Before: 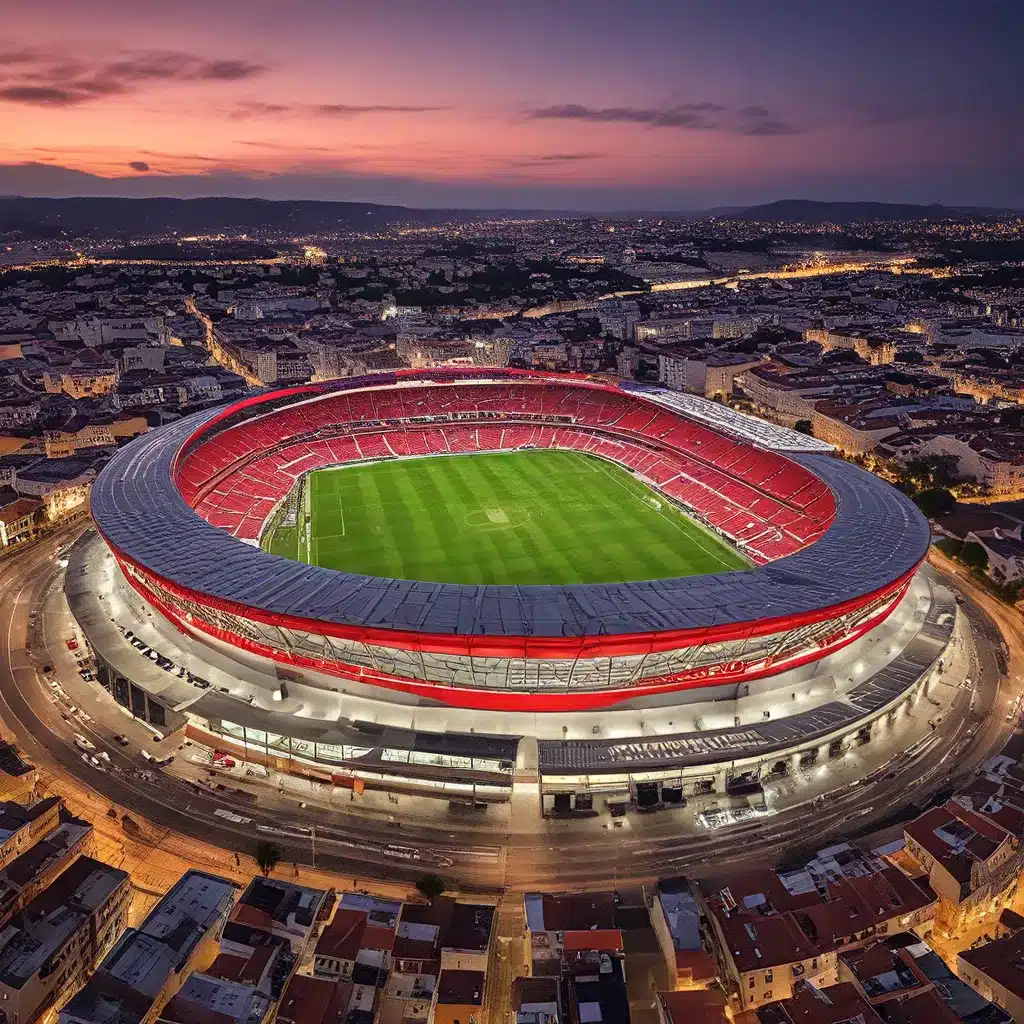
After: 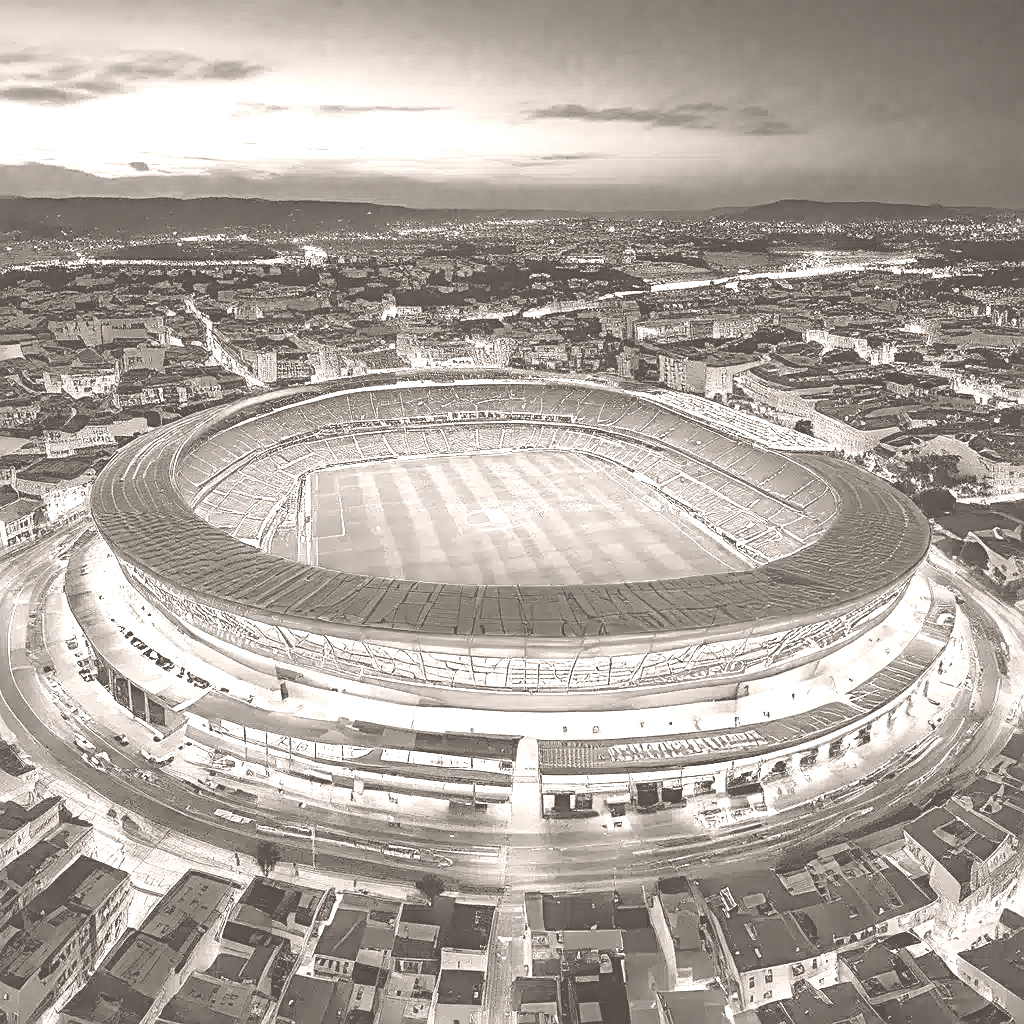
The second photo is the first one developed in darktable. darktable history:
shadows and highlights: shadows 40, highlights -60
color zones: curves: ch0 [(0, 0.497) (0.143, 0.5) (0.286, 0.5) (0.429, 0.483) (0.571, 0.116) (0.714, -0.006) (0.857, 0.28) (1, 0.497)]
levels: levels [0, 0.476, 0.951]
haze removal: compatibility mode true, adaptive false
color balance rgb: linear chroma grading › shadows 32%, linear chroma grading › global chroma -2%, linear chroma grading › mid-tones 4%, perceptual saturation grading › global saturation -2%, perceptual saturation grading › highlights -8%, perceptual saturation grading › mid-tones 8%, perceptual saturation grading › shadows 4%, perceptual brilliance grading › highlights 8%, perceptual brilliance grading › mid-tones 4%, perceptual brilliance grading › shadows 2%, global vibrance 16%, saturation formula JzAzBz (2021)
colorize: hue 34.49°, saturation 35.33%, source mix 100%, lightness 55%, version 1
sharpen: on, module defaults
